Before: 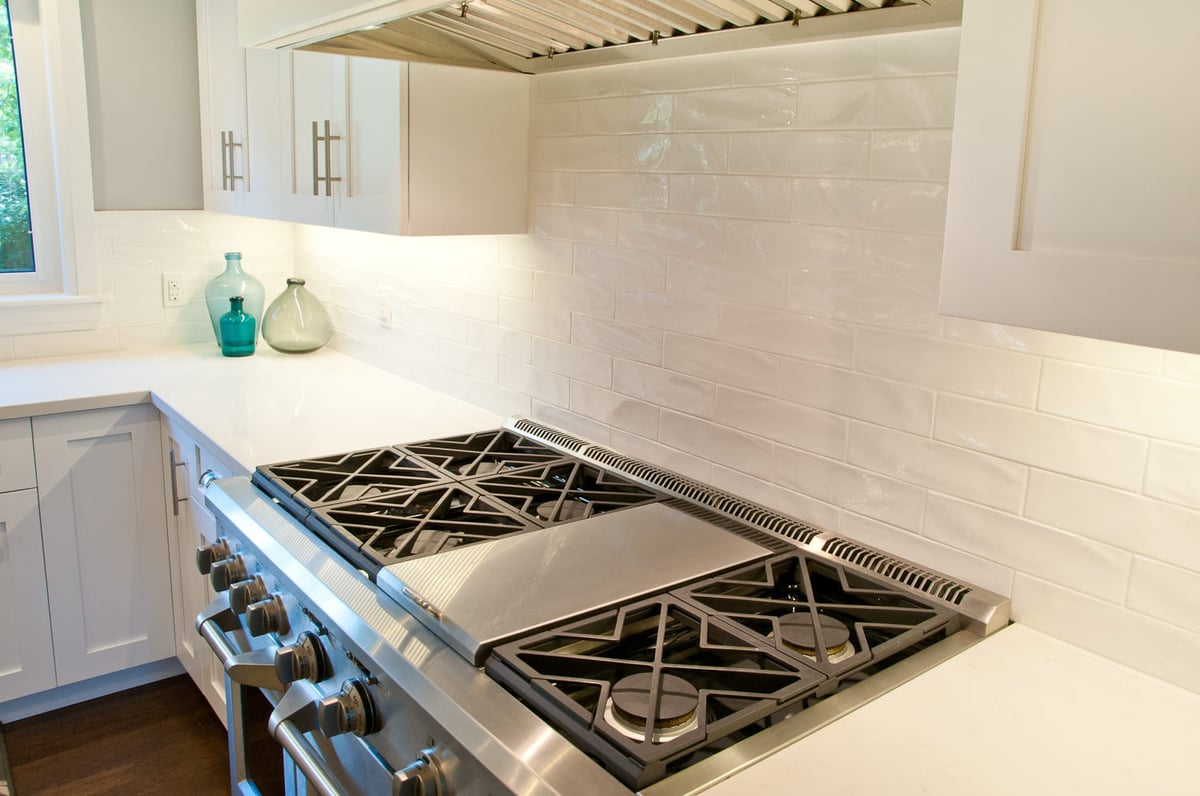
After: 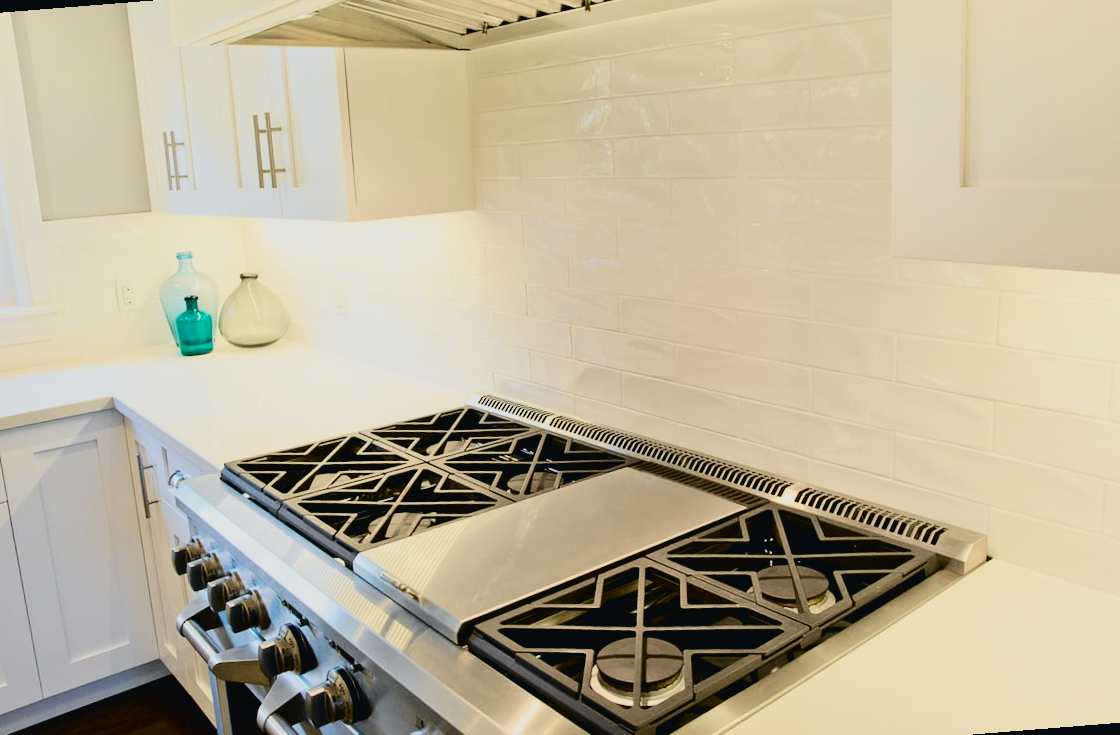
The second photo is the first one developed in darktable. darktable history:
rotate and perspective: rotation -4.57°, crop left 0.054, crop right 0.944, crop top 0.087, crop bottom 0.914
filmic rgb: black relative exposure -7.15 EV, white relative exposure 5.36 EV, hardness 3.02, color science v6 (2022)
tone curve: curves: ch0 [(0, 0.026) (0.058, 0.036) (0.246, 0.214) (0.437, 0.498) (0.55, 0.644) (0.657, 0.767) (0.822, 0.9) (1, 0.961)]; ch1 [(0, 0) (0.346, 0.307) (0.408, 0.369) (0.453, 0.457) (0.476, 0.489) (0.502, 0.498) (0.521, 0.515) (0.537, 0.531) (0.612, 0.641) (0.676, 0.728) (1, 1)]; ch2 [(0, 0) (0.346, 0.34) (0.434, 0.46) (0.485, 0.494) (0.5, 0.494) (0.511, 0.508) (0.537, 0.564) (0.579, 0.599) (0.663, 0.67) (1, 1)], color space Lab, independent channels, preserve colors none
